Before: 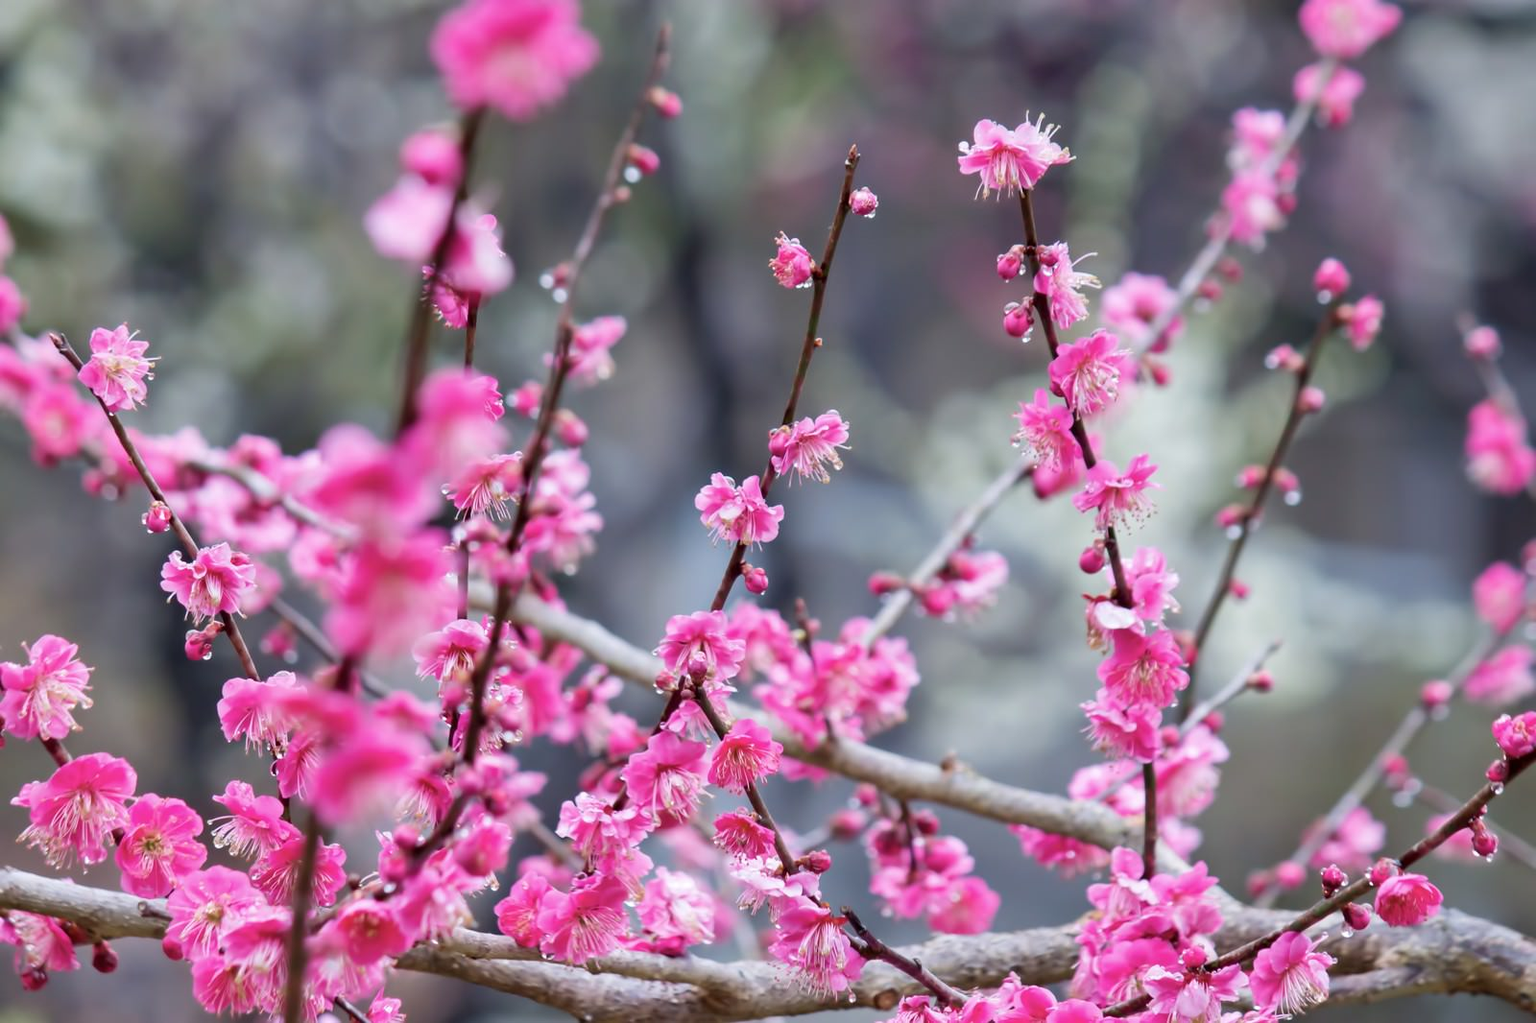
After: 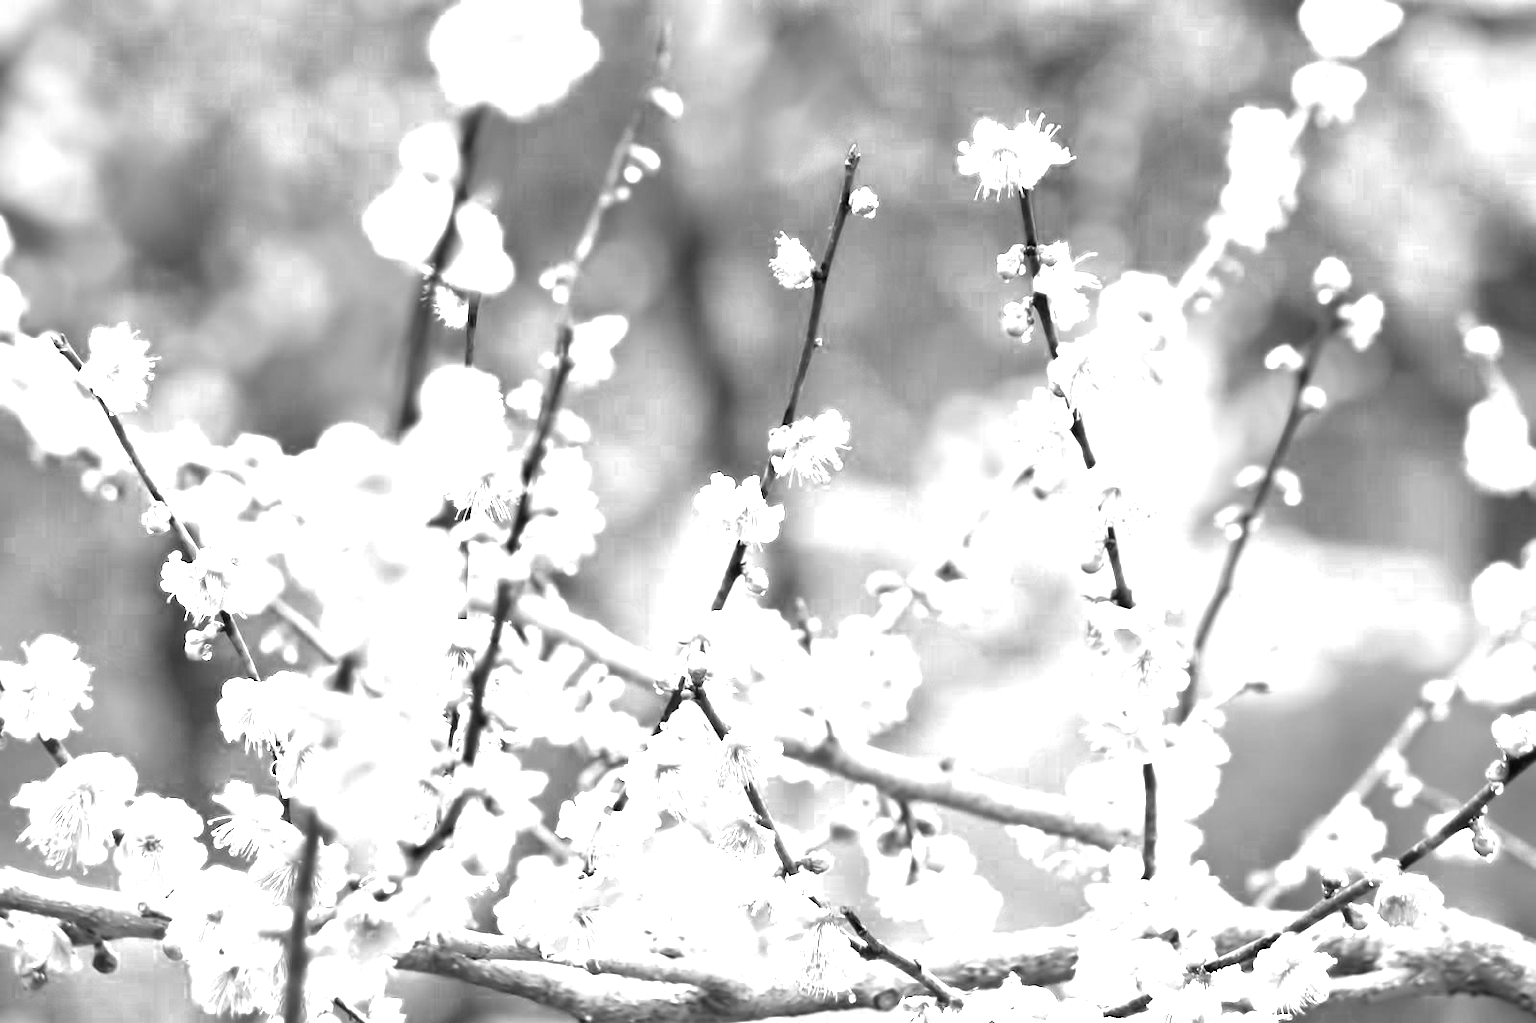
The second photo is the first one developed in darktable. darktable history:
exposure: exposure 1.155 EV, compensate exposure bias true, compensate highlight preservation false
color zones: curves: ch0 [(0, 0.613) (0.01, 0.613) (0.245, 0.448) (0.498, 0.529) (0.642, 0.665) (0.879, 0.777) (0.99, 0.613)]; ch1 [(0, 0) (0.143, 0) (0.286, 0) (0.429, 0) (0.571, 0) (0.714, 0) (0.857, 0)], mix 38.85%
color correction: highlights b* -0.042, saturation 1.06
